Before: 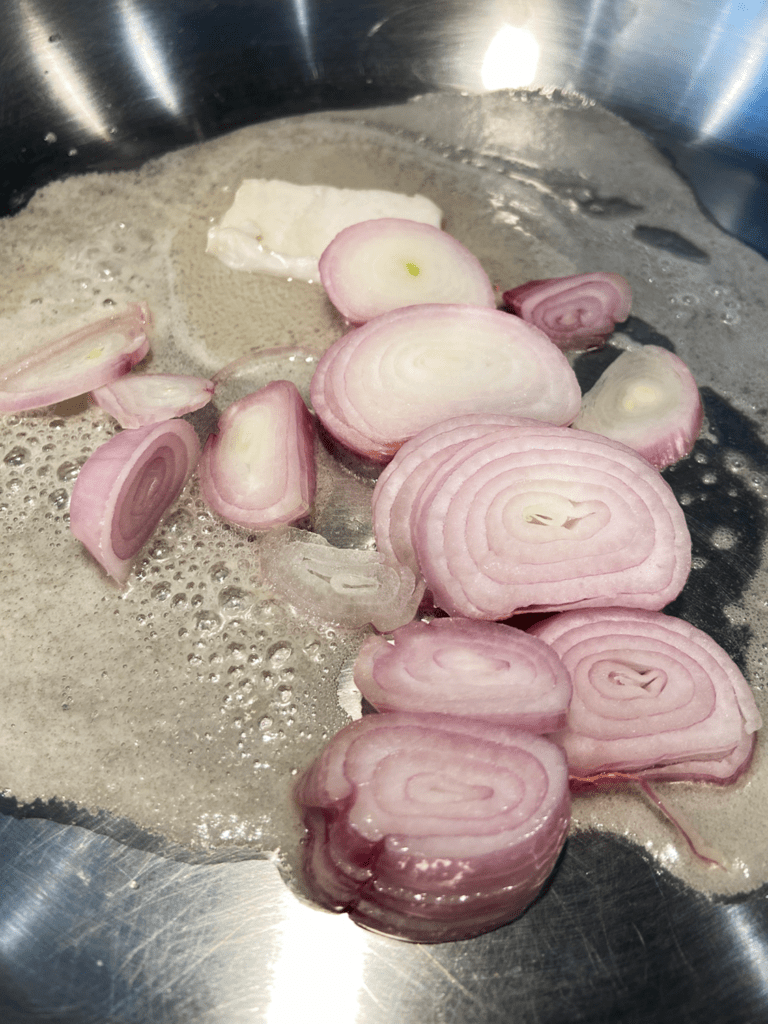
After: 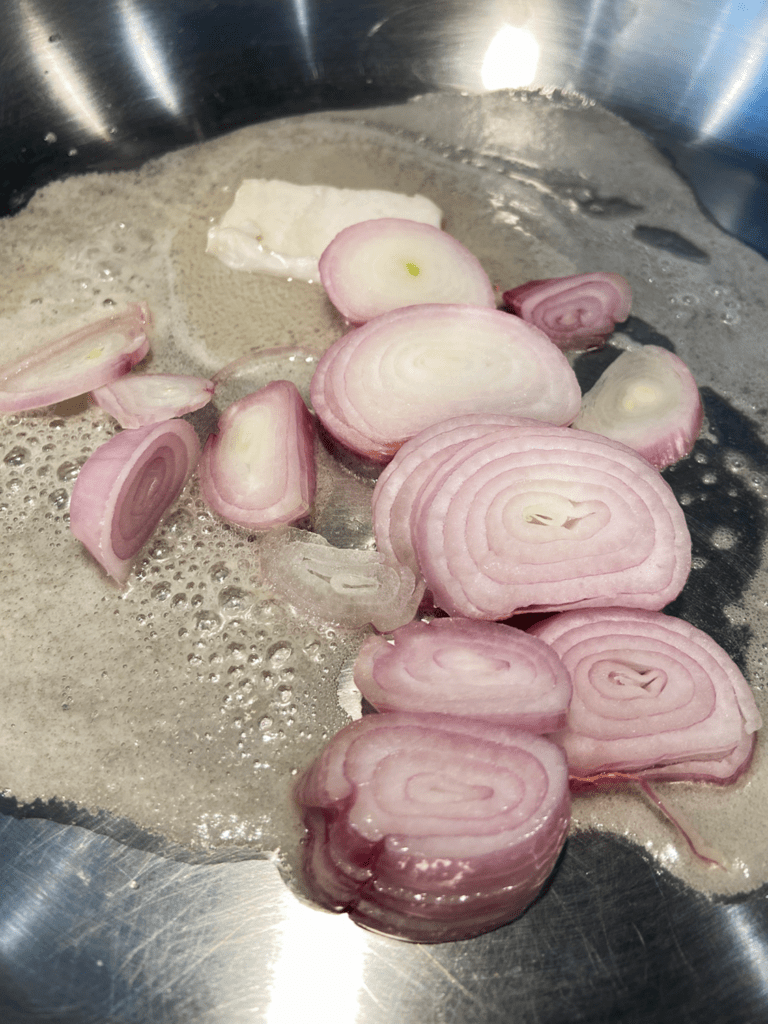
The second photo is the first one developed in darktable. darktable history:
color balance: contrast -0.5%
shadows and highlights: shadows 25, highlights -25
